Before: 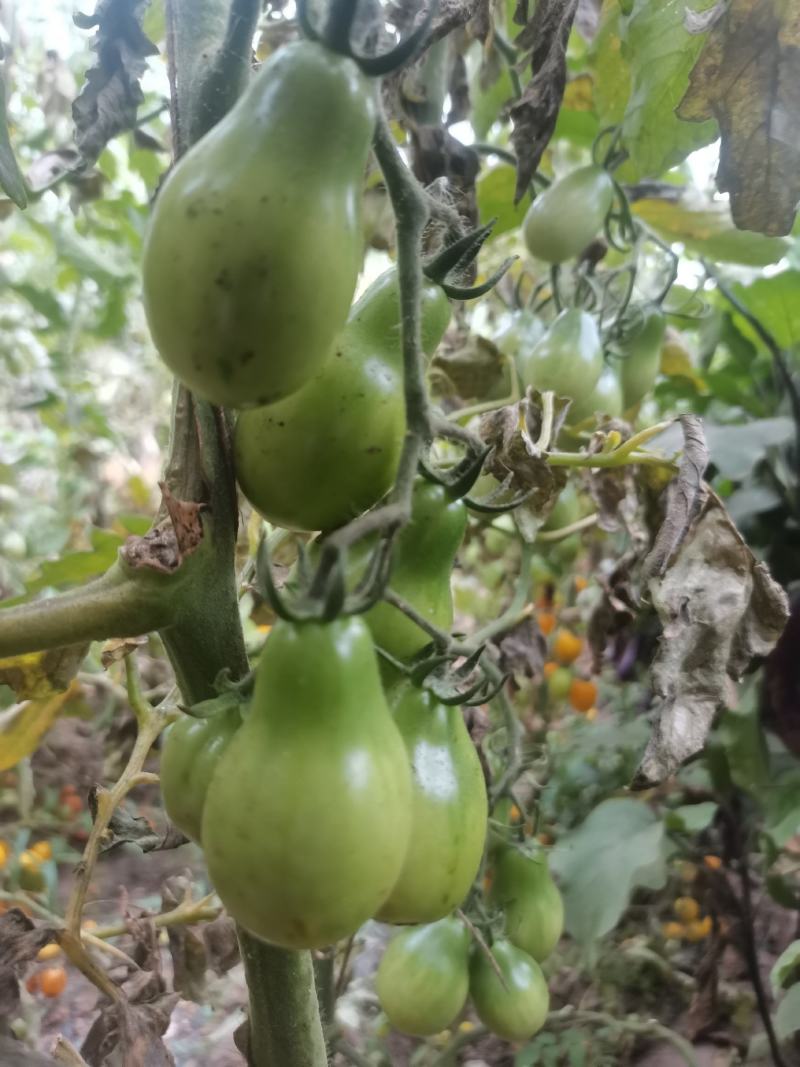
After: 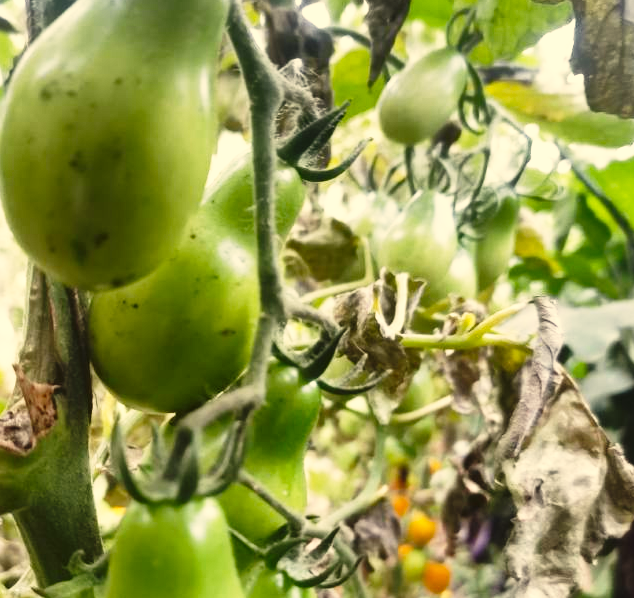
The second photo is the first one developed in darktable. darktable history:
shadows and highlights: radius 109.15, shadows 44.71, highlights -67.11, low approximation 0.01, soften with gaussian
base curve: curves: ch0 [(0, 0) (0.026, 0.03) (0.109, 0.232) (0.351, 0.748) (0.669, 0.968) (1, 1)], preserve colors none
color correction: highlights a* 1.45, highlights b* 17.98
crop: left 18.274%, top 11.118%, right 2.378%, bottom 32.794%
